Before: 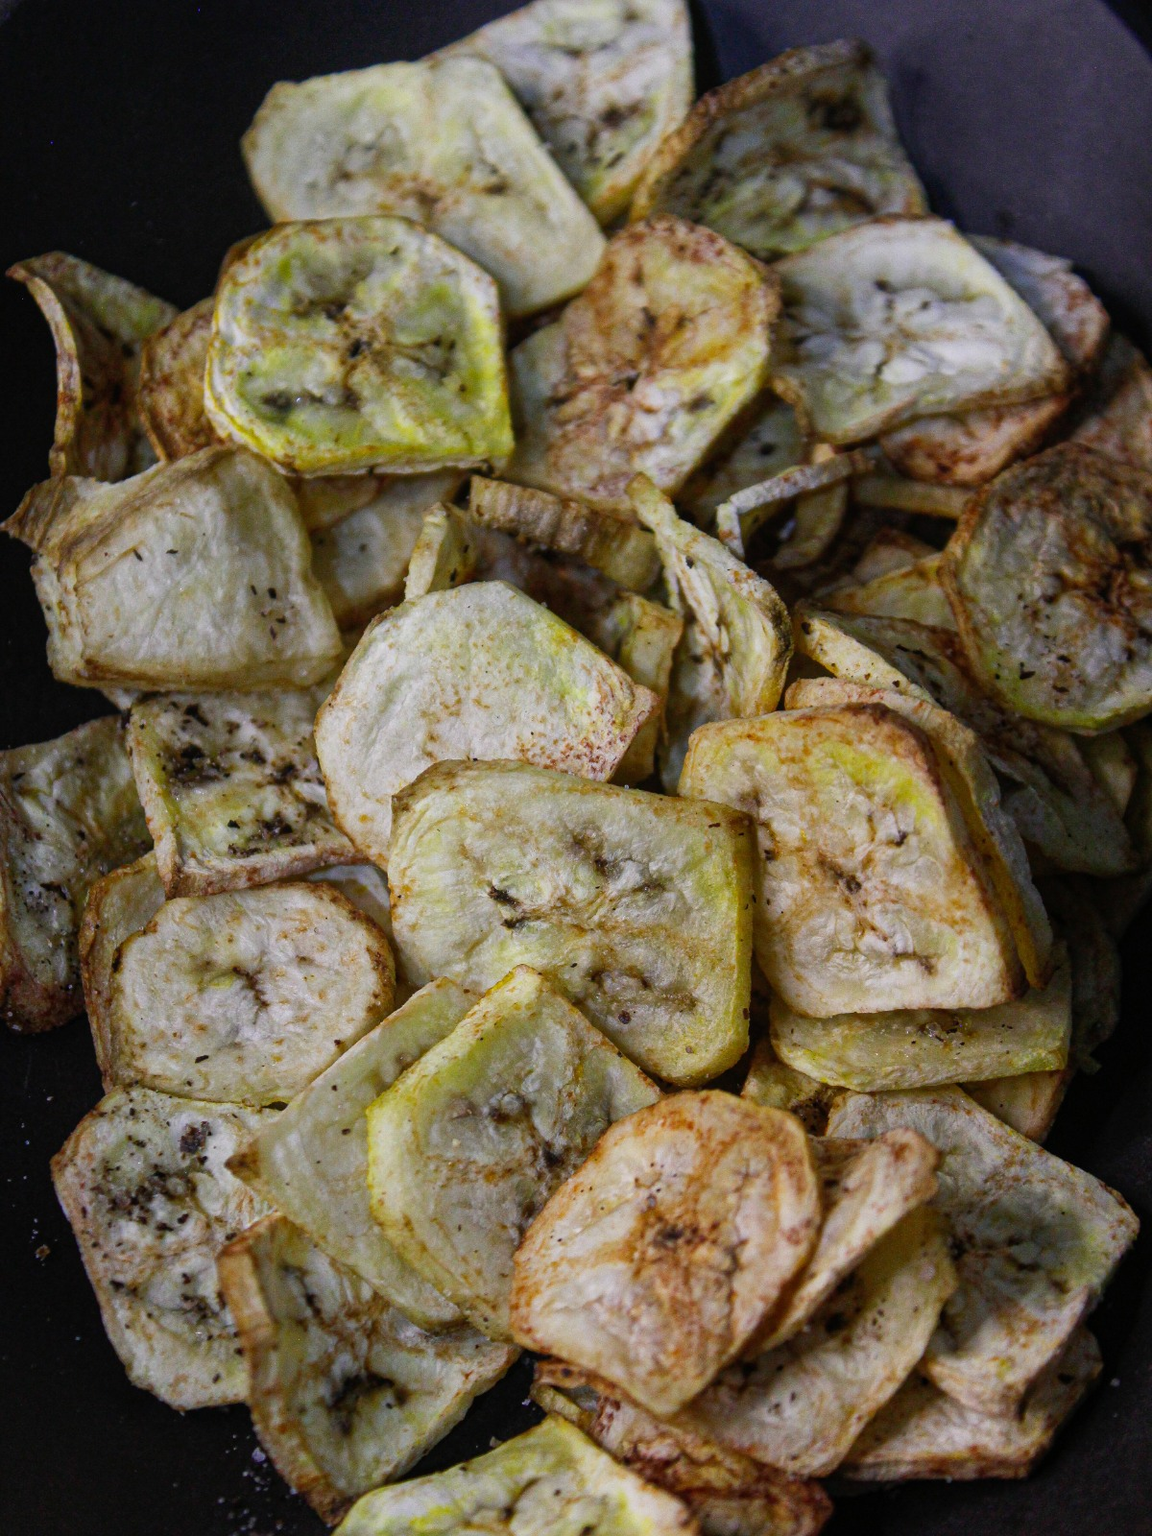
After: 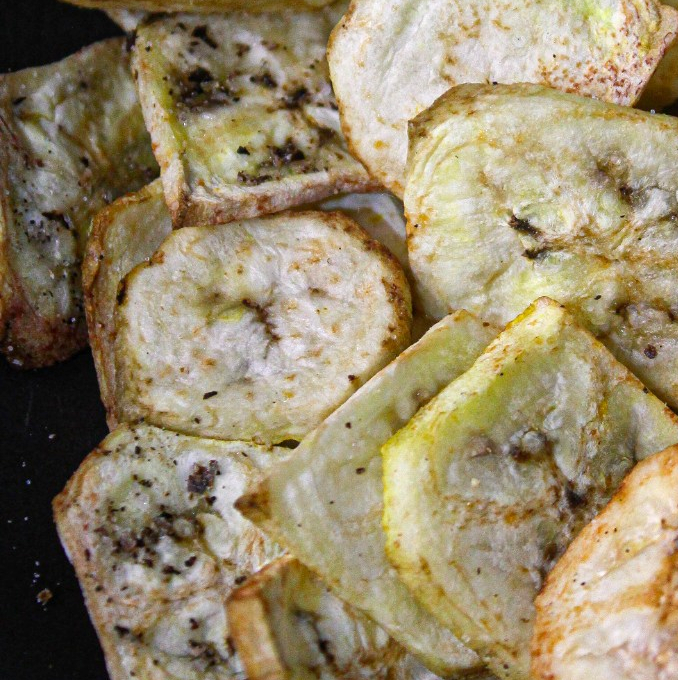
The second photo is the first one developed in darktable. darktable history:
exposure: black level correction 0.001, exposure 0.498 EV, compensate highlight preservation false
crop: top 44.284%, right 43.485%, bottom 13.161%
